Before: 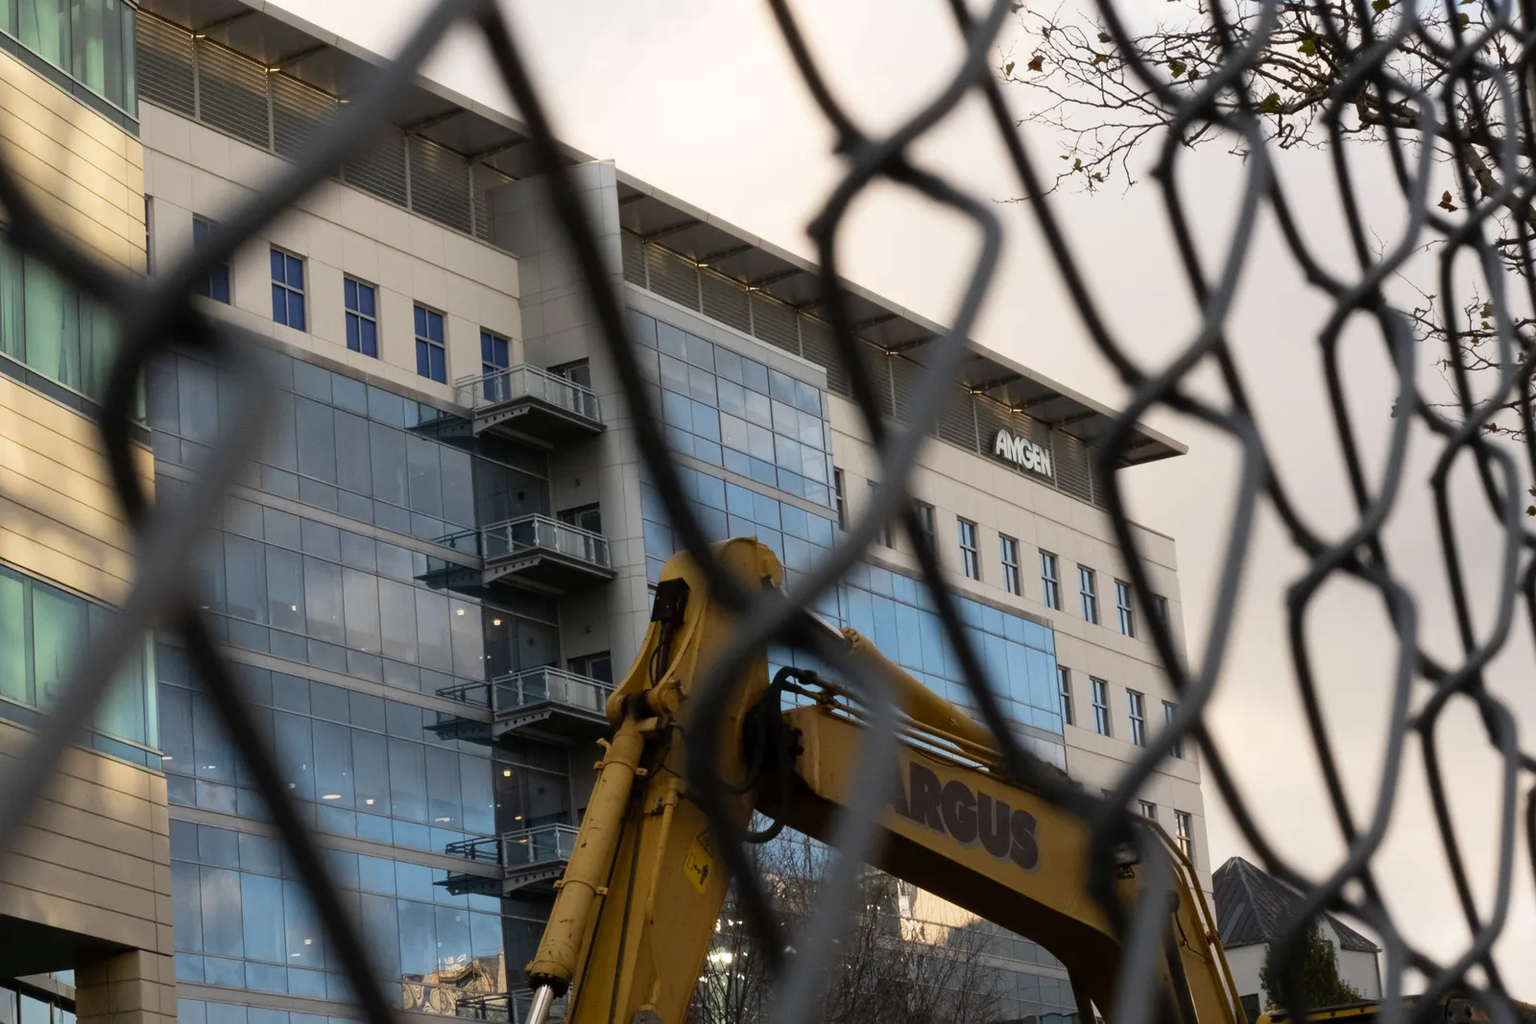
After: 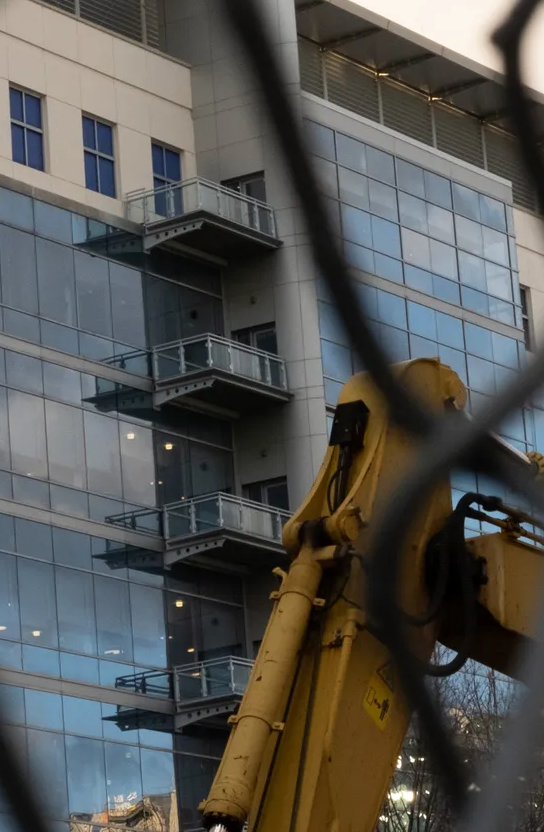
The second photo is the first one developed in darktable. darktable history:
crop and rotate: left 21.814%, top 18.999%, right 44.165%, bottom 2.979%
